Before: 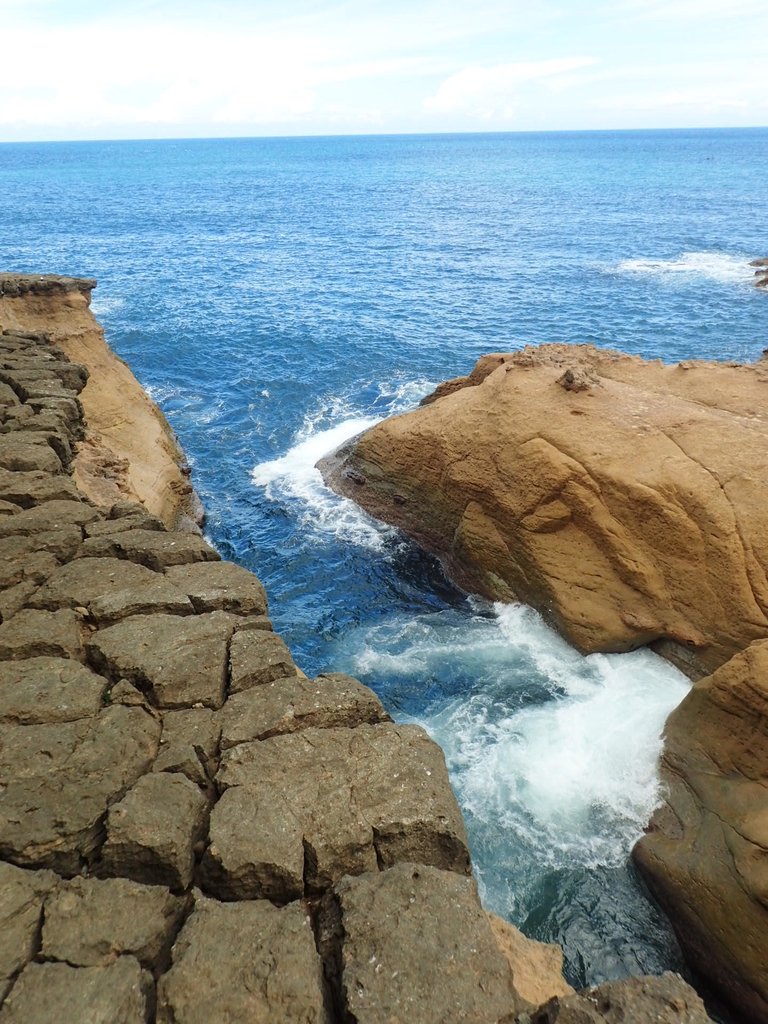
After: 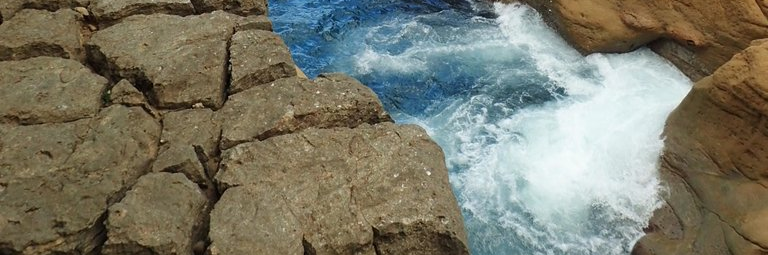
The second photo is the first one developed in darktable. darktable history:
crop and rotate: top 58.681%, bottom 16.369%
